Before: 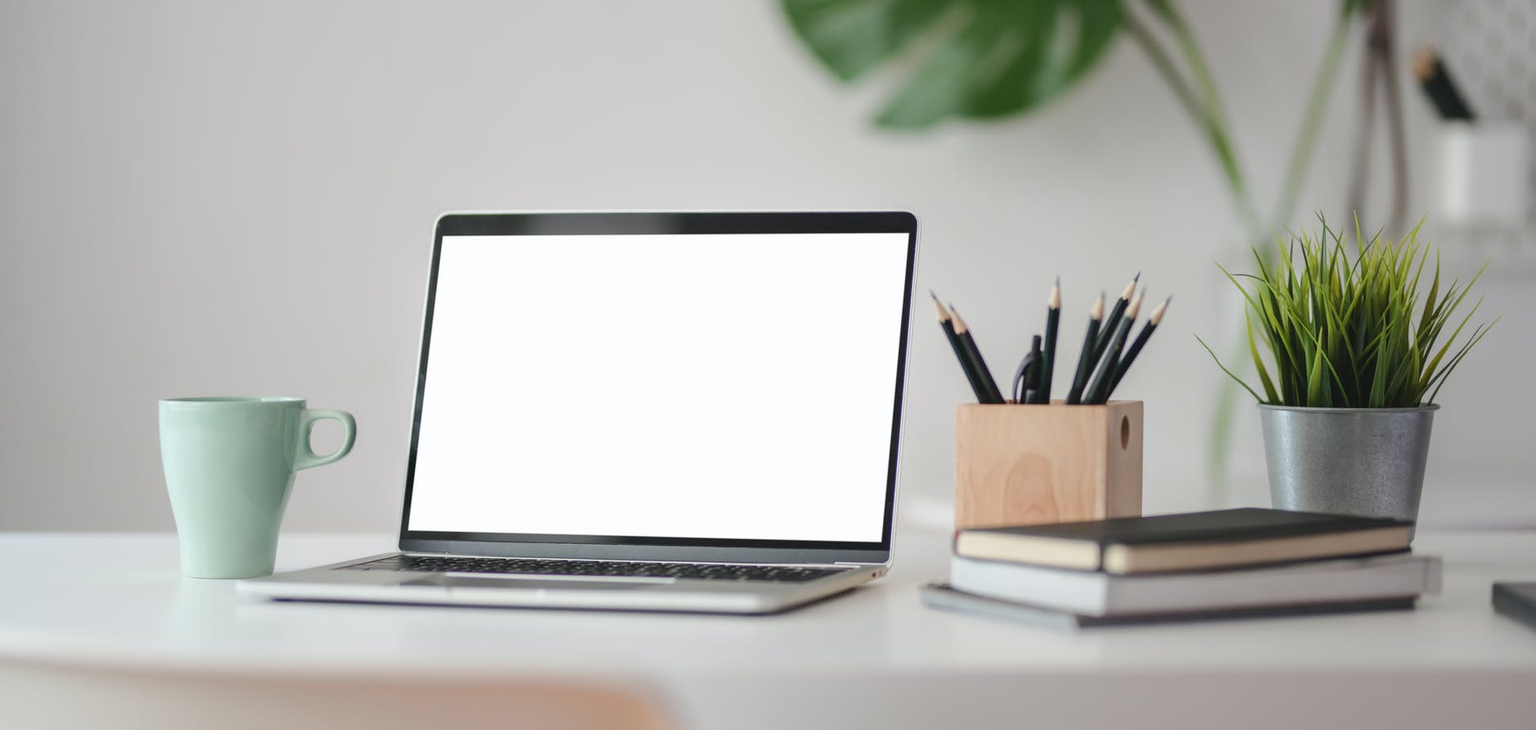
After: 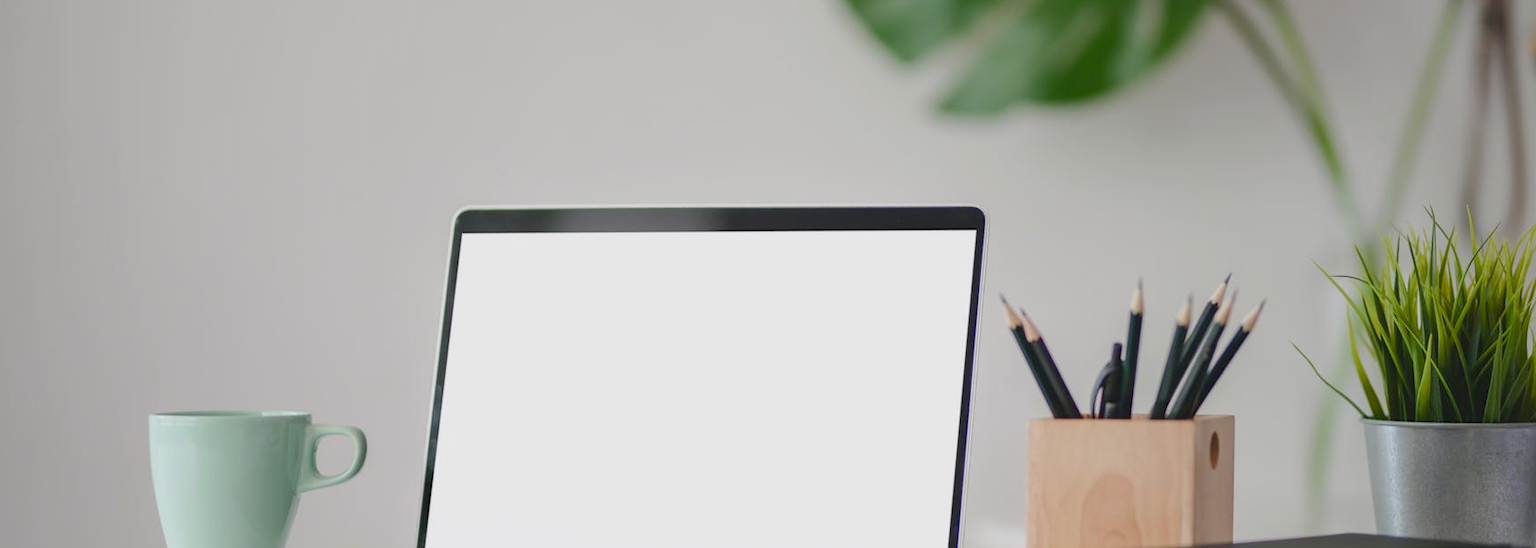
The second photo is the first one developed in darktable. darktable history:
crop: left 1.554%, top 3.427%, right 7.712%, bottom 28.406%
color balance rgb: highlights gain › chroma 0.172%, highlights gain › hue 332.11°, perceptual saturation grading › global saturation 15.21%, perceptual saturation grading › highlights -19%, perceptual saturation grading › shadows 20.323%, perceptual brilliance grading › global brilliance 1.841%, perceptual brilliance grading › highlights -3.689%, contrast -9.373%
